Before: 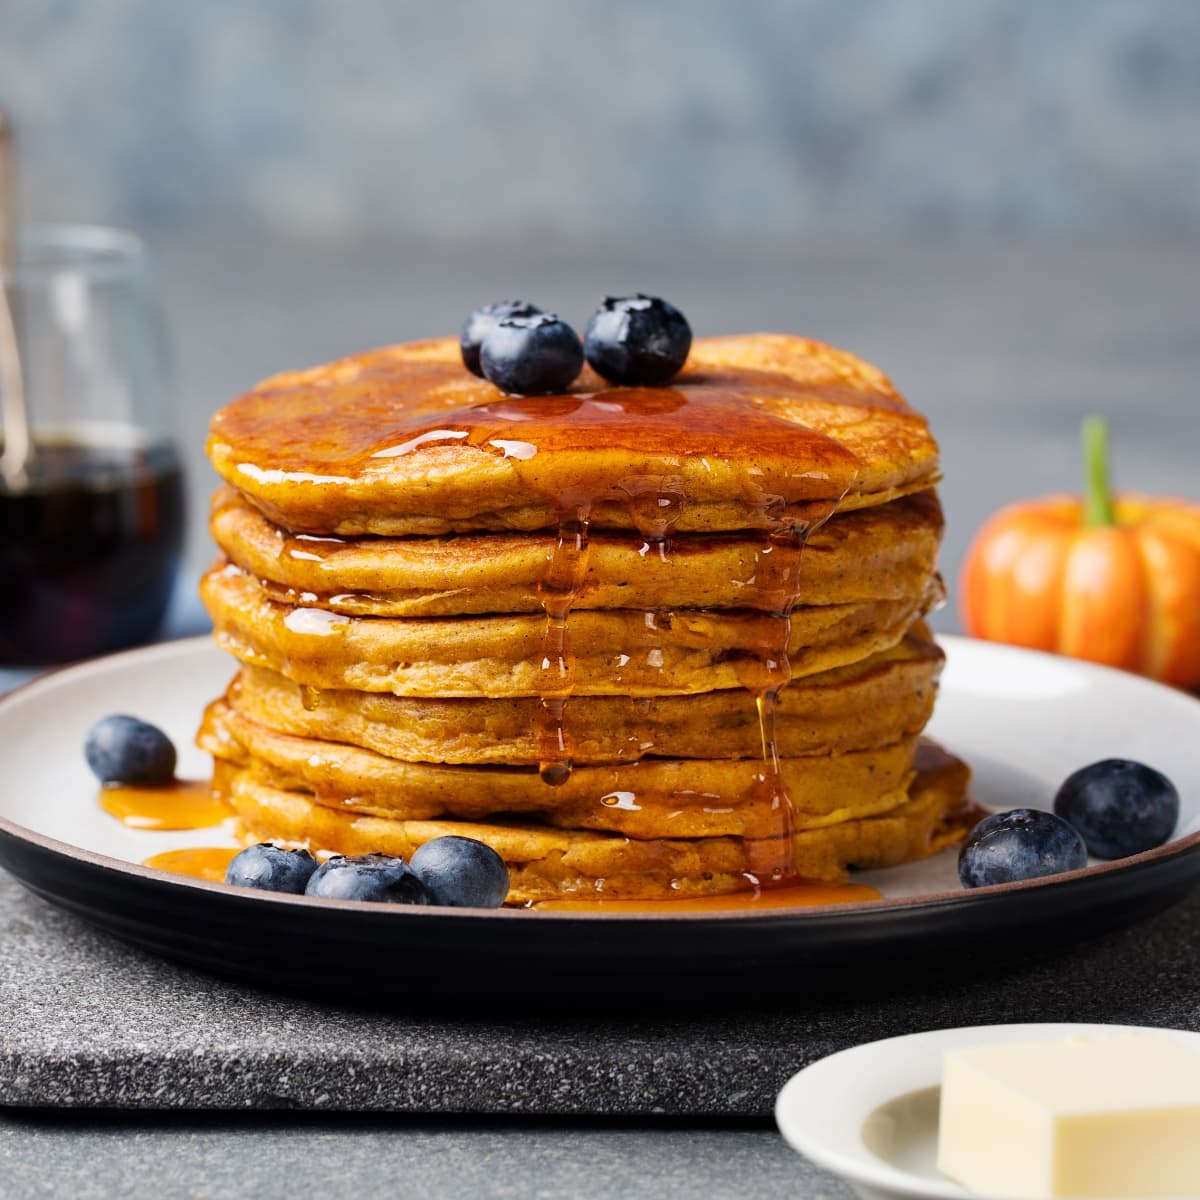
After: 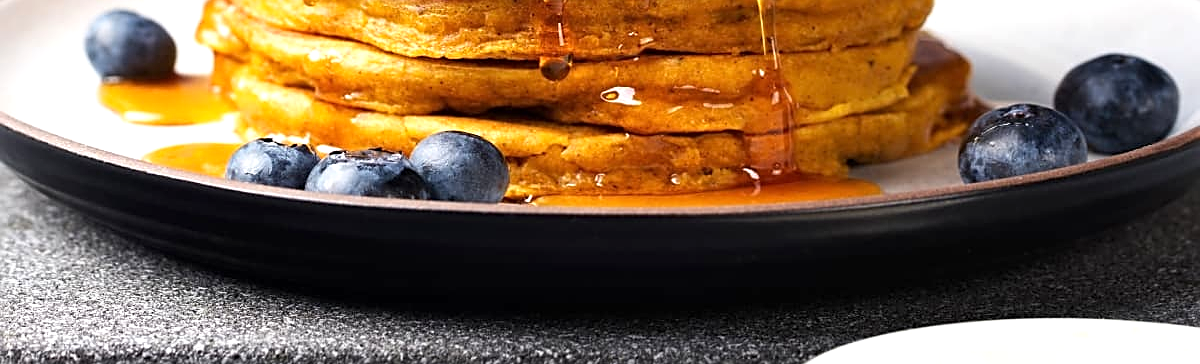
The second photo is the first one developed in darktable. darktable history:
sharpen: amount 0.573
exposure: exposure 0.563 EV, compensate highlight preservation false
crop and rotate: top 58.787%, bottom 10.834%
